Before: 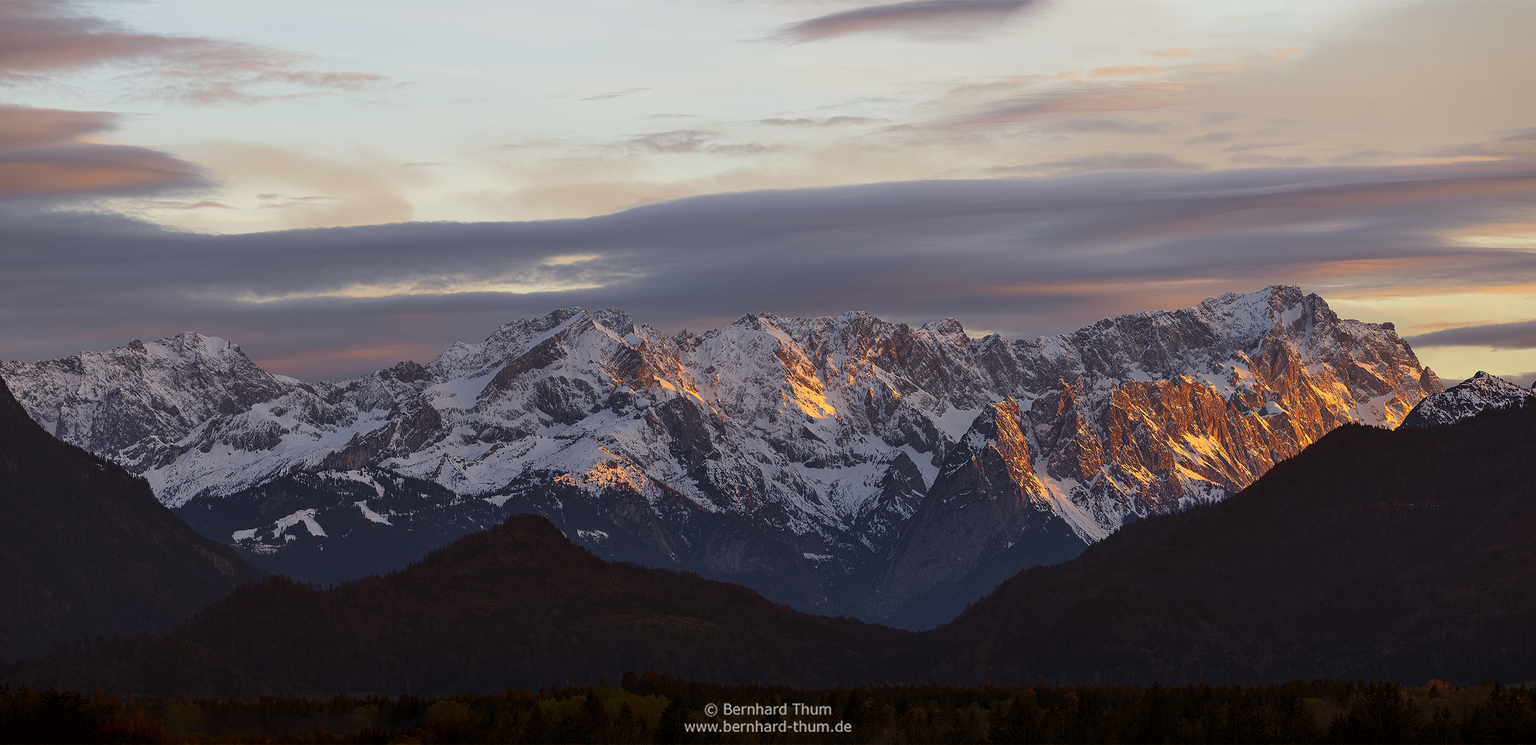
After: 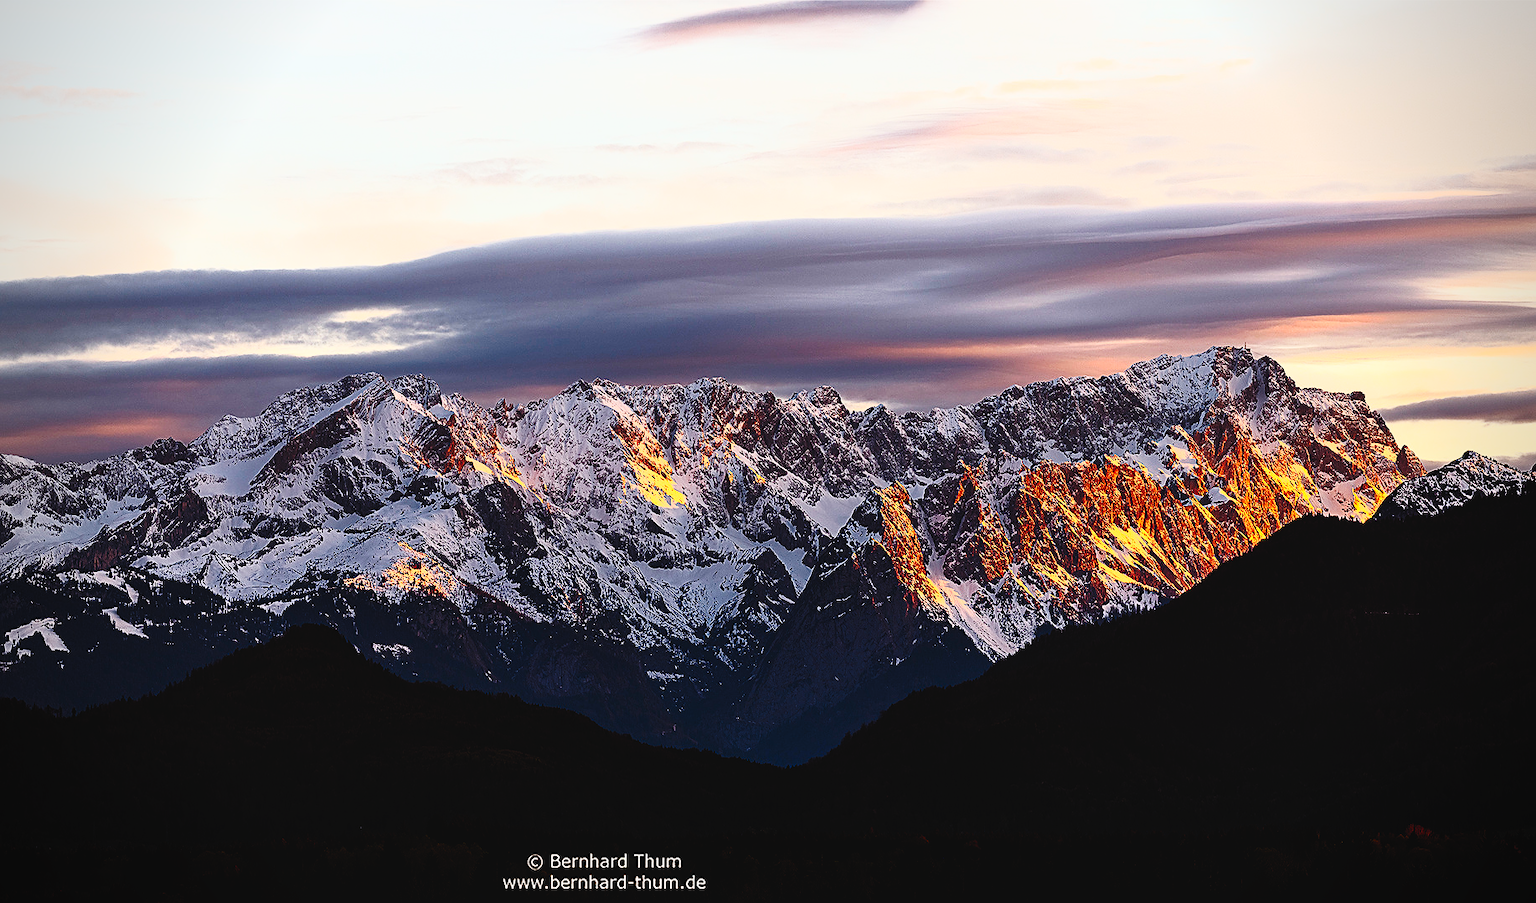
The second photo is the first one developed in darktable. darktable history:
sharpen: on, module defaults
crop: left 17.616%, bottom 0.033%
vignetting: unbound false
local contrast: mode bilateral grid, contrast 15, coarseness 36, detail 105%, midtone range 0.2
tone curve: curves: ch0 [(0, 0) (0.003, 0.04) (0.011, 0.04) (0.025, 0.043) (0.044, 0.049) (0.069, 0.066) (0.1, 0.095) (0.136, 0.121) (0.177, 0.154) (0.224, 0.211) (0.277, 0.281) (0.335, 0.358) (0.399, 0.452) (0.468, 0.54) (0.543, 0.628) (0.623, 0.721) (0.709, 0.801) (0.801, 0.883) (0.898, 0.948) (1, 1)], preserve colors none
filmic rgb: black relative exposure -7.65 EV, white relative exposure 4.56 EV, threshold 3.03 EV, hardness 3.61, color science v6 (2022), enable highlight reconstruction true
exposure: exposure -0.605 EV, compensate exposure bias true, compensate highlight preservation false
contrast brightness saturation: contrast 0.814, brightness 0.594, saturation 0.595
